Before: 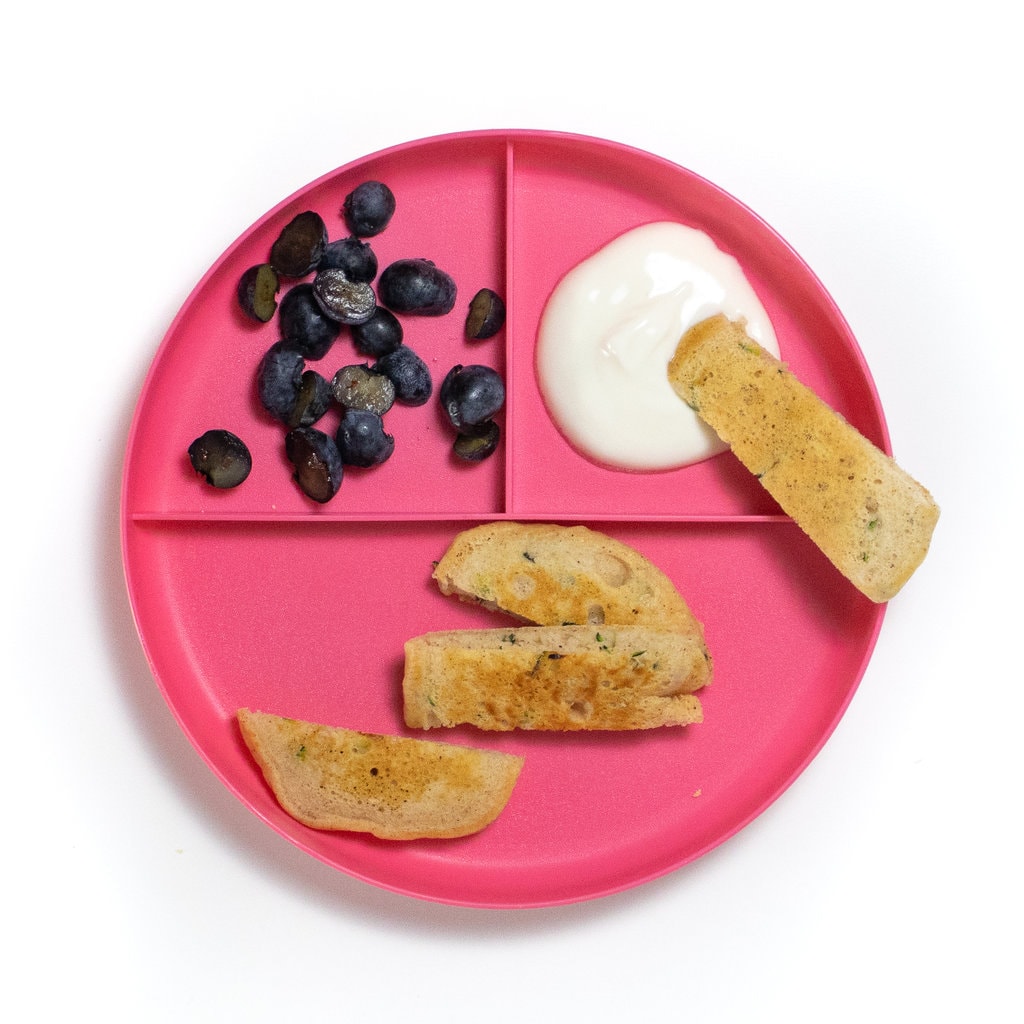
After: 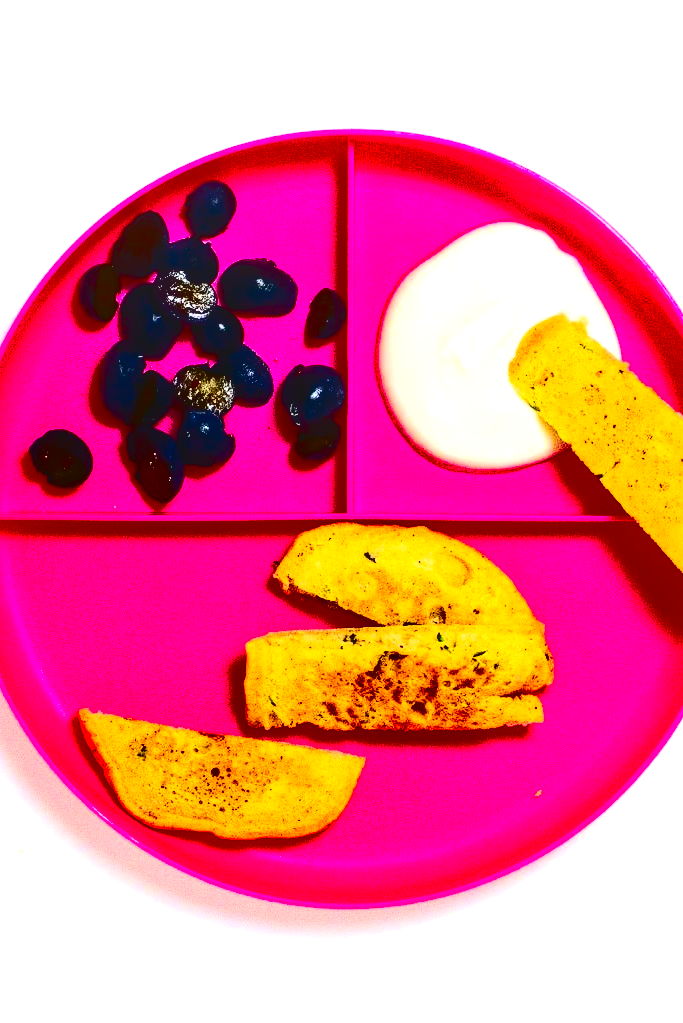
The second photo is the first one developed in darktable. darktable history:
crop and rotate: left 15.575%, right 17.698%
local contrast: on, module defaults
color balance rgb: shadows lift › luminance -10.062%, perceptual saturation grading › global saturation 19.461%, perceptual brilliance grading › global brilliance 12.073%, perceptual brilliance grading › highlights 15.106%
contrast brightness saturation: contrast 0.77, brightness -0.999, saturation 0.982
